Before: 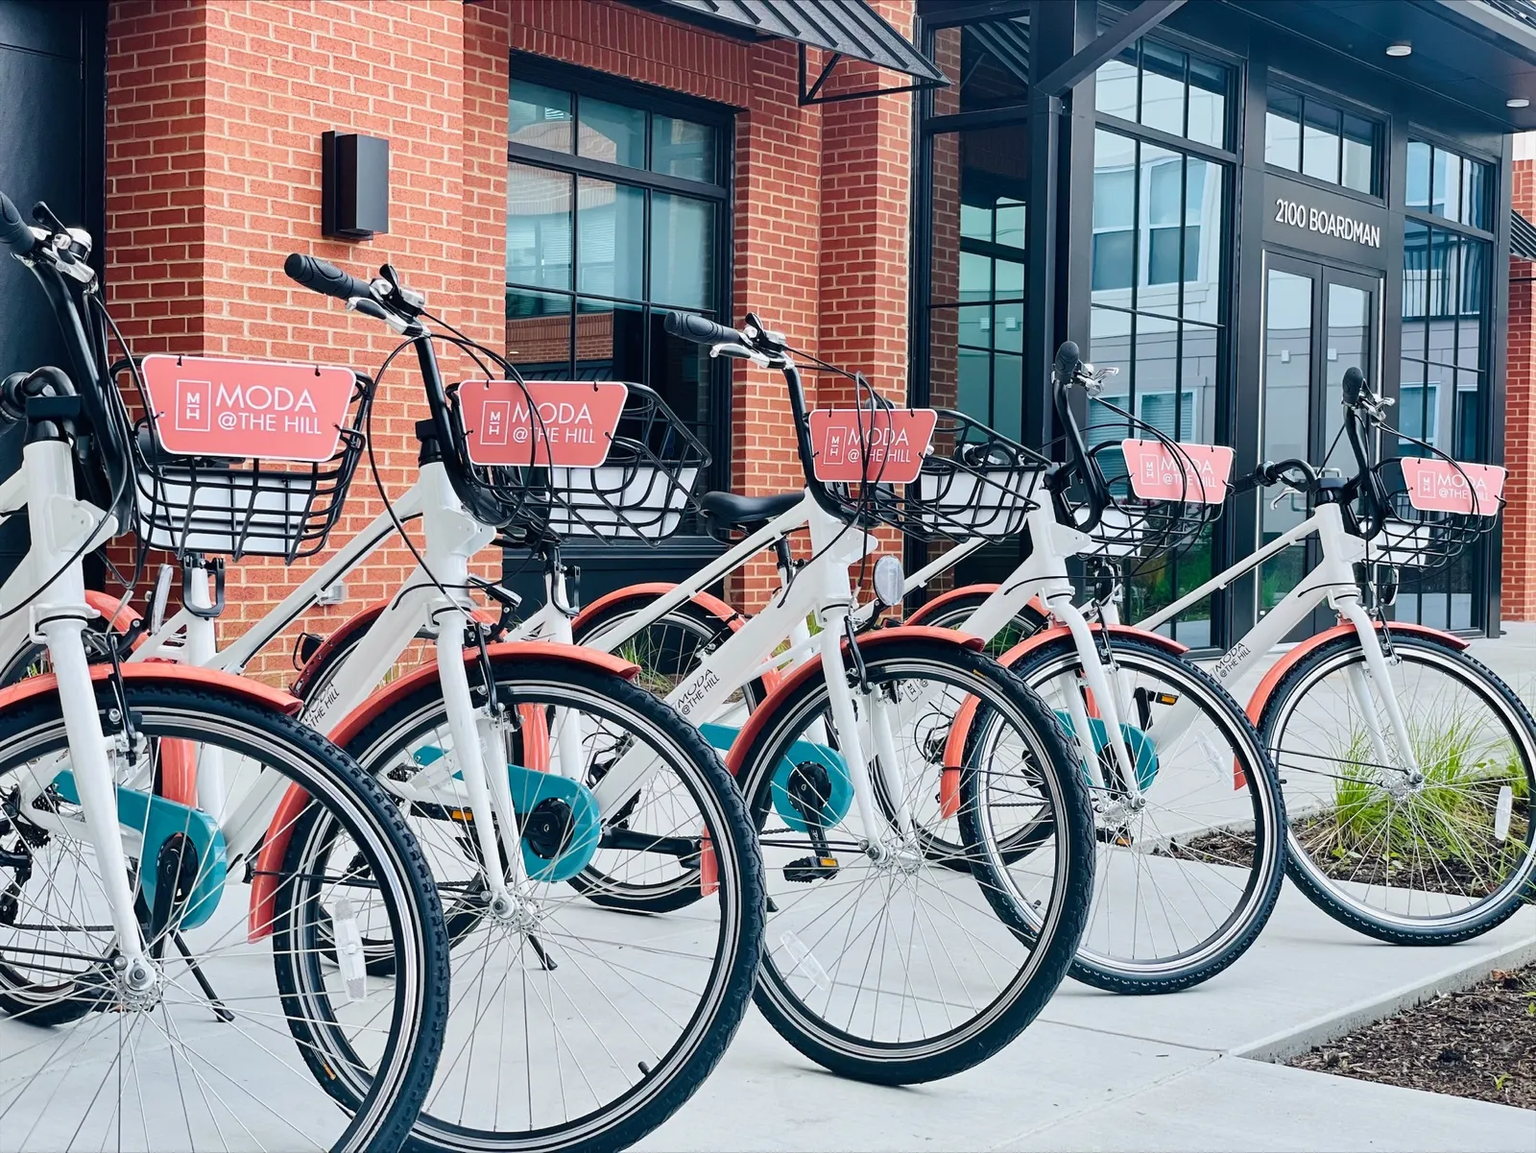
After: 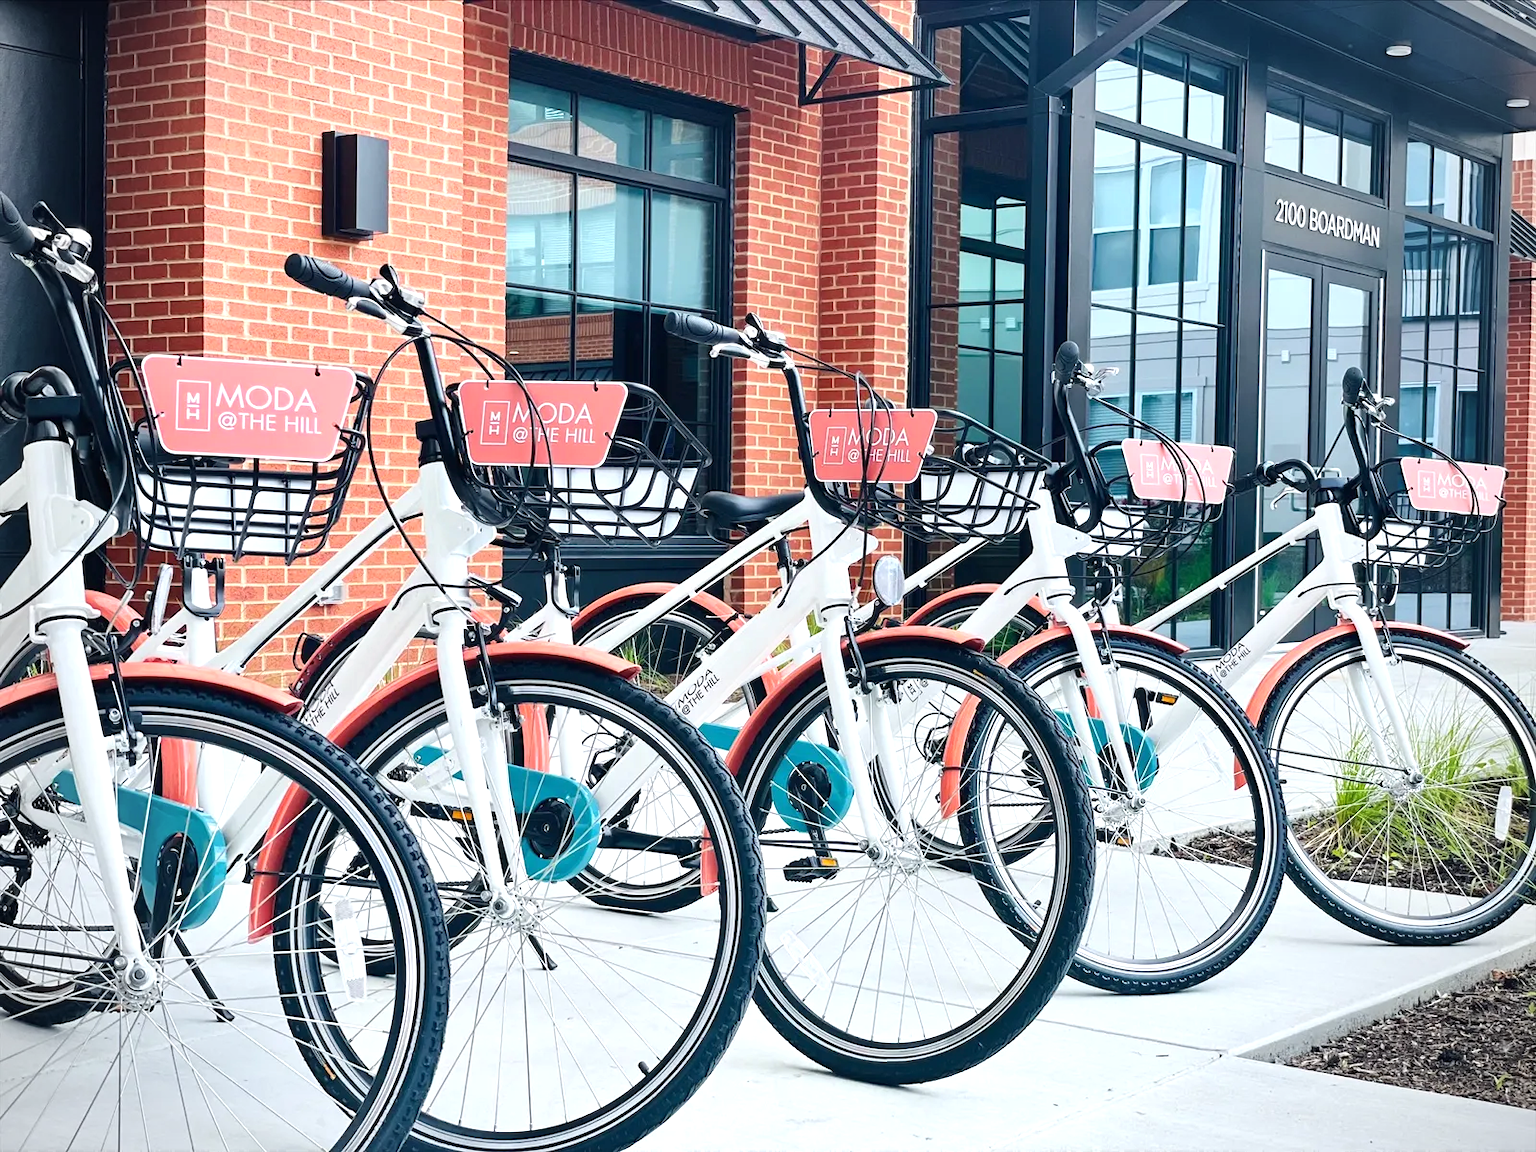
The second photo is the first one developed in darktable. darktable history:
exposure: exposure 0.563 EV, compensate exposure bias true, compensate highlight preservation false
vignetting: fall-off radius 61.01%
